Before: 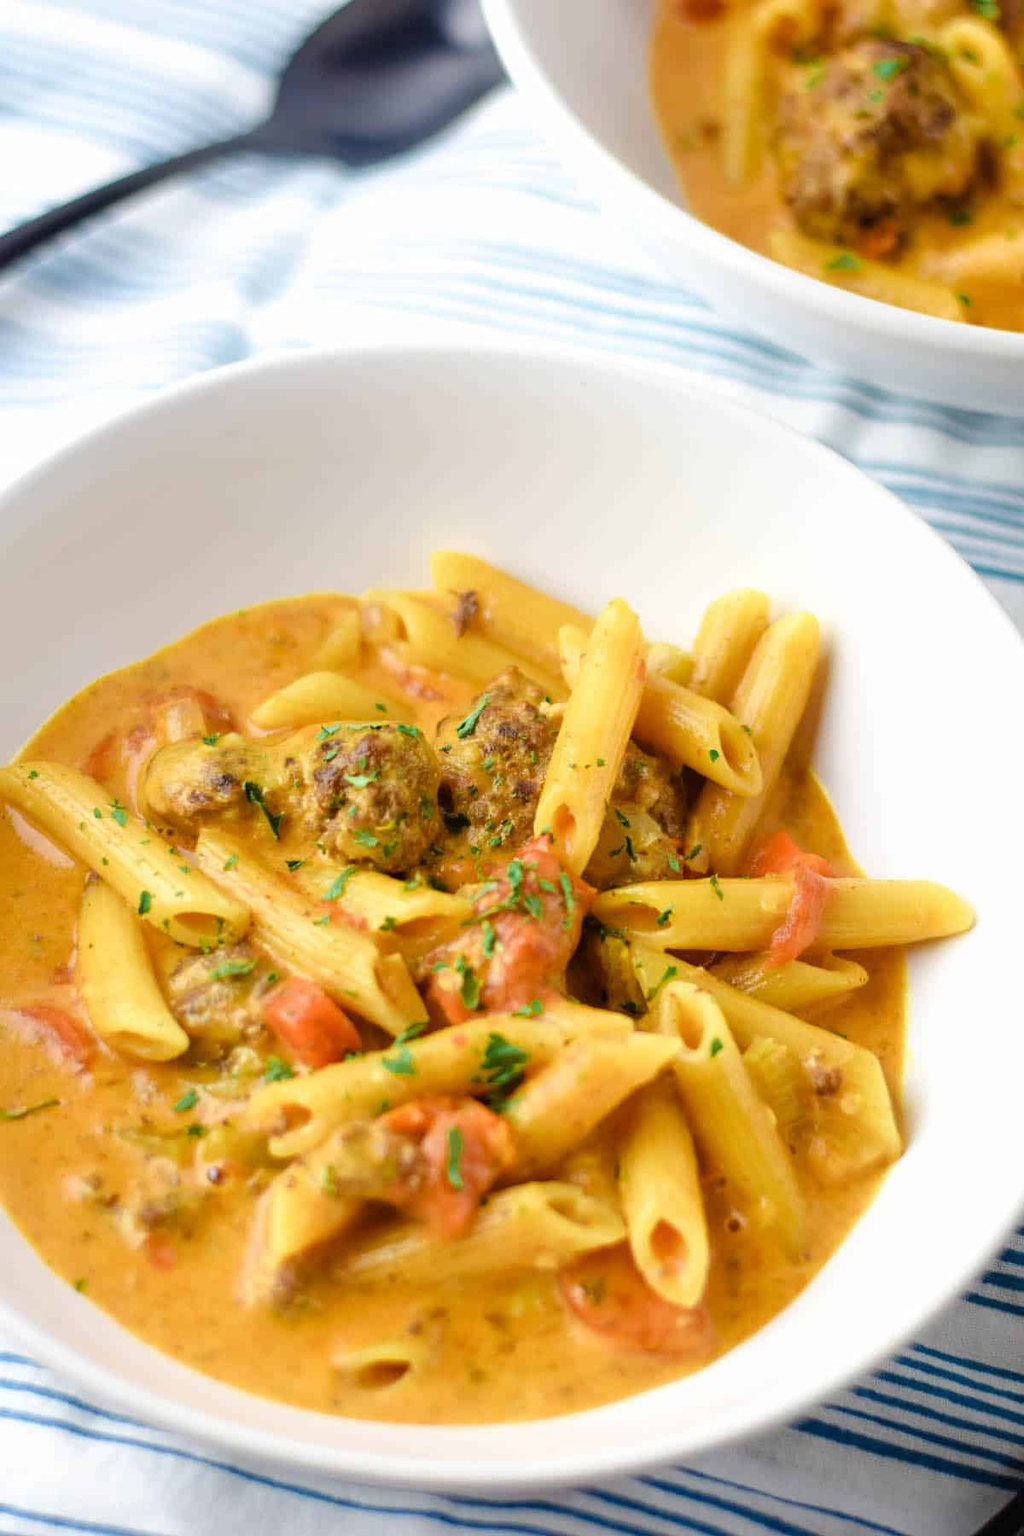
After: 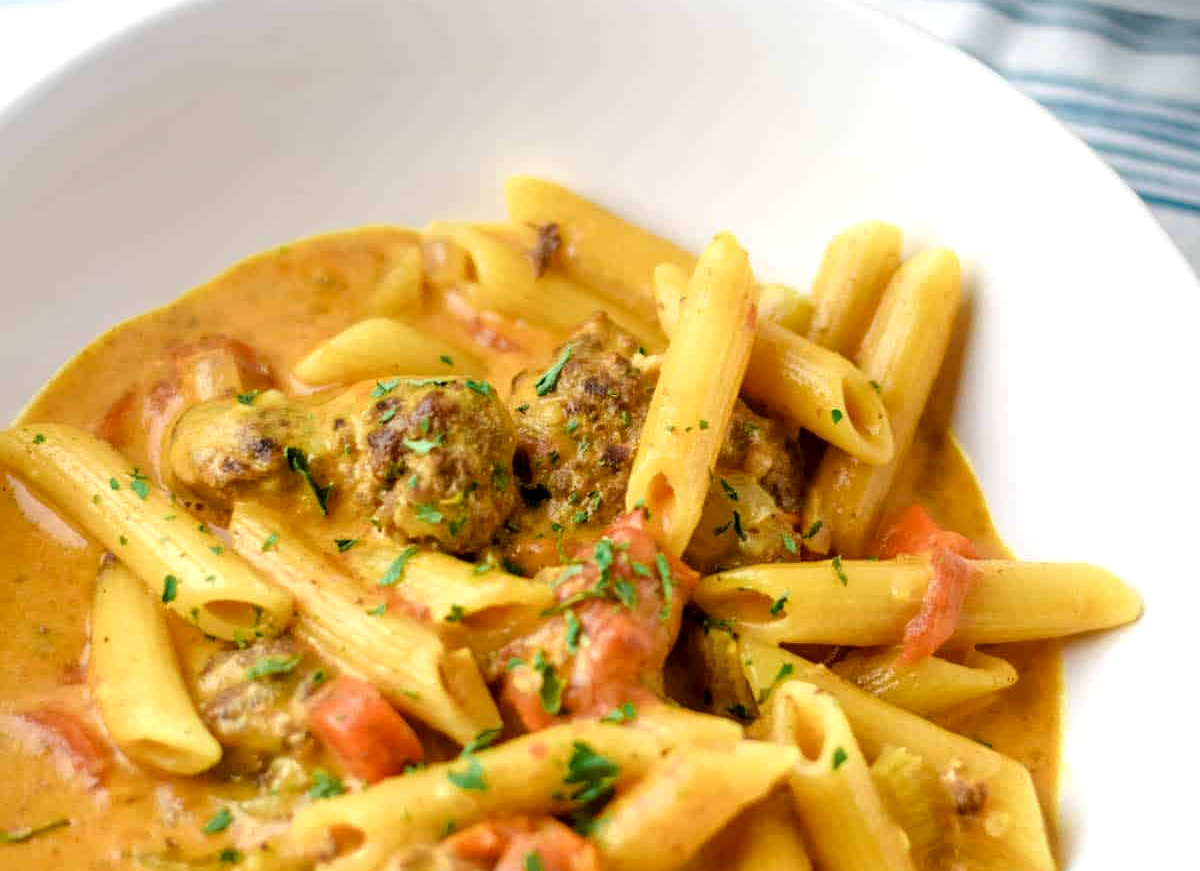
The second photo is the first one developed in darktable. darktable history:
crop and rotate: top 26.056%, bottom 25.543%
local contrast: highlights 83%, shadows 81%
